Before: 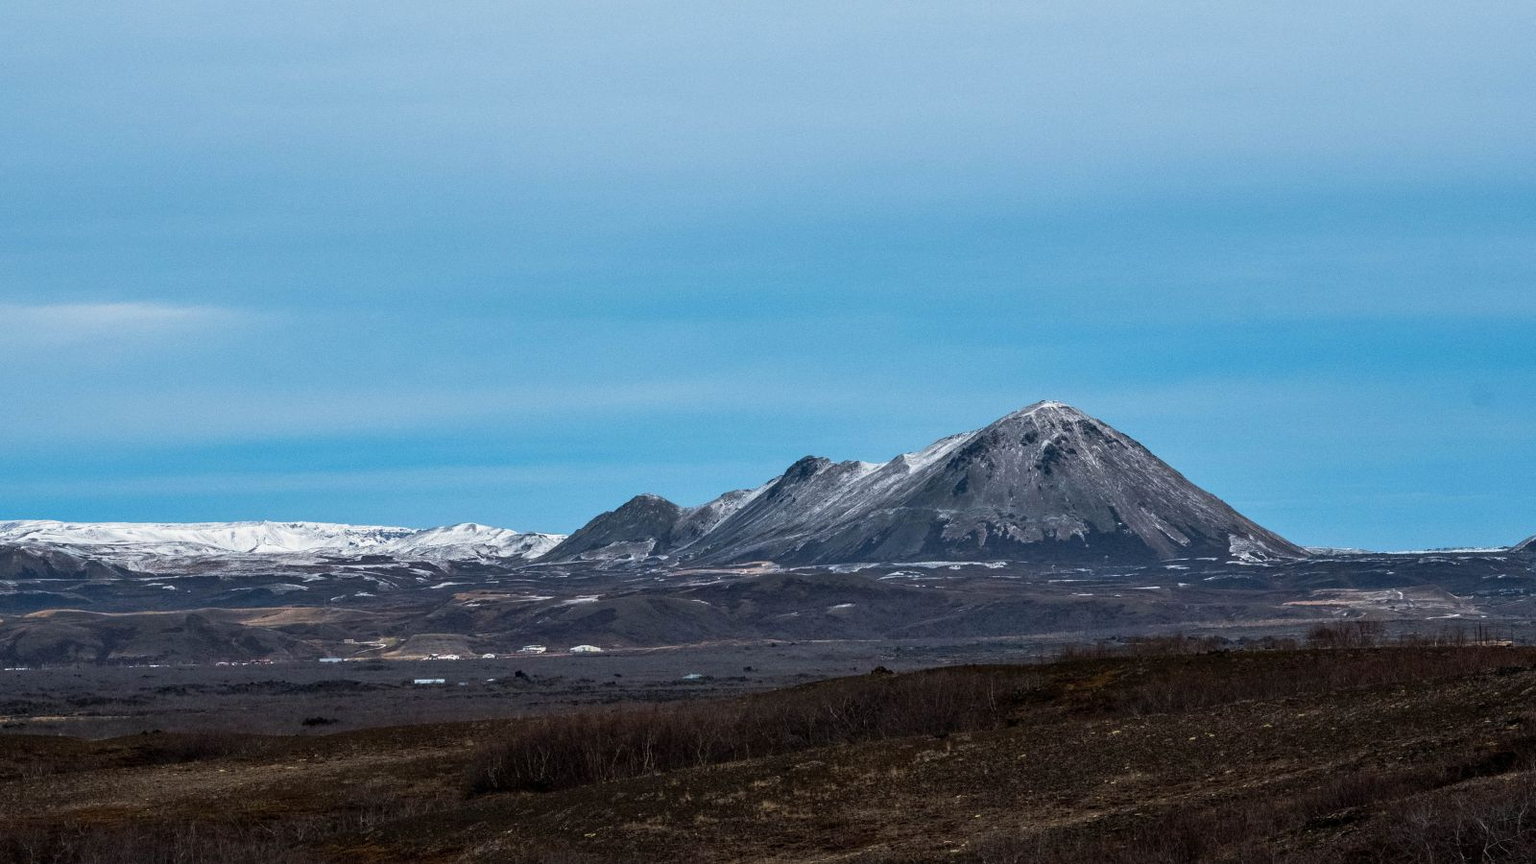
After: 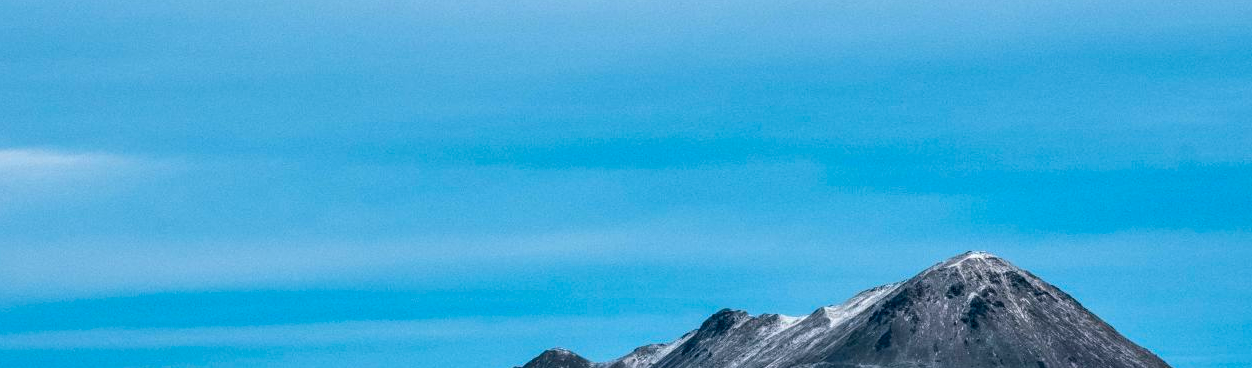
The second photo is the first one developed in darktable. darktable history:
crop: left 7.316%, top 18.471%, right 14.379%, bottom 40.535%
color balance rgb: shadows lift › chroma 2.064%, shadows lift › hue 136.68°, linear chroma grading › global chroma 13.916%, perceptual saturation grading › global saturation 19.588%
local contrast: detail 130%
